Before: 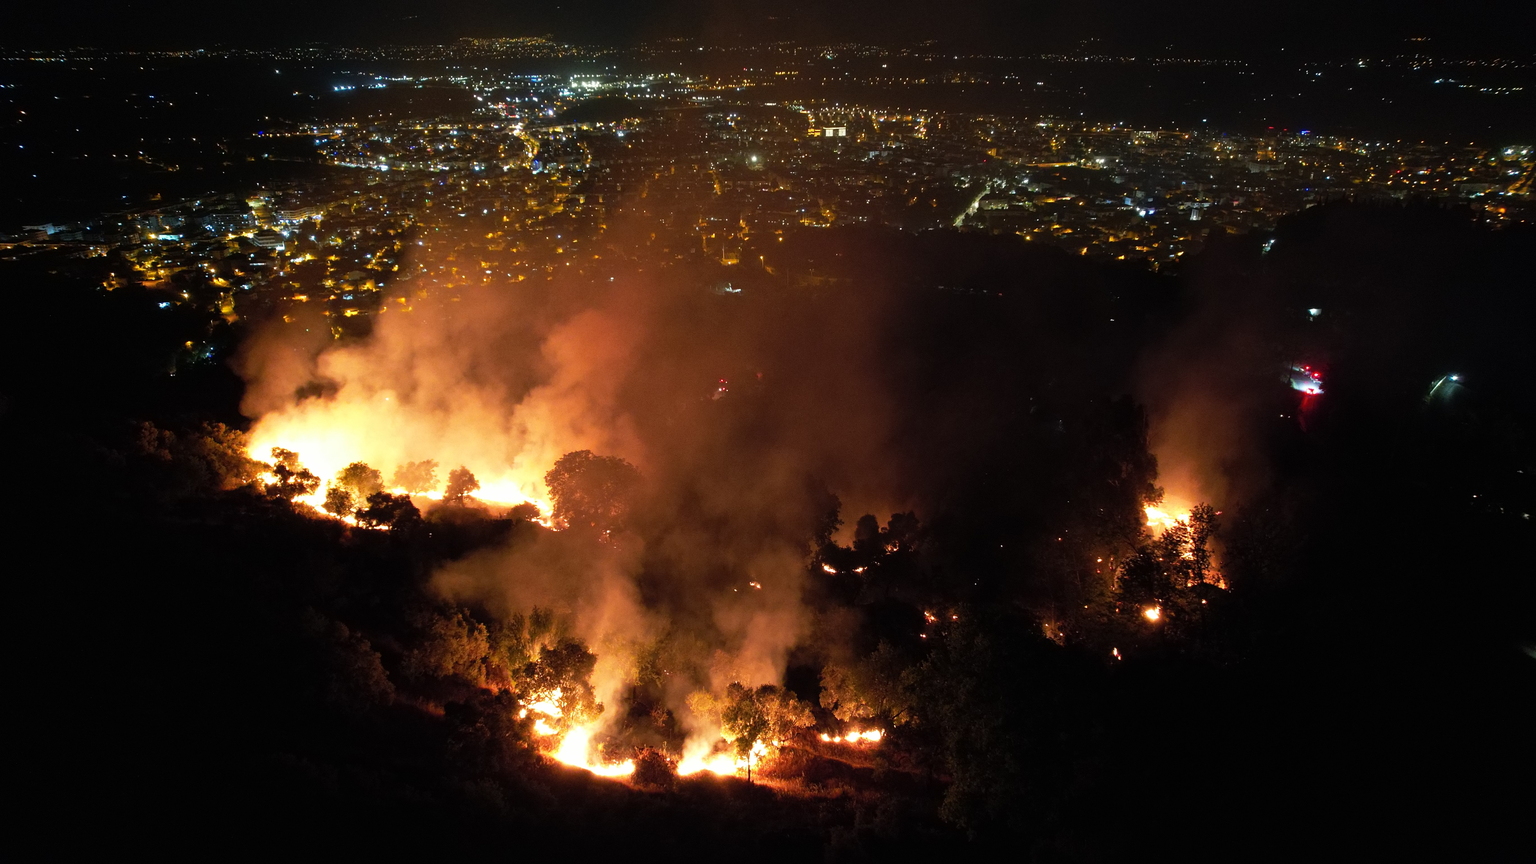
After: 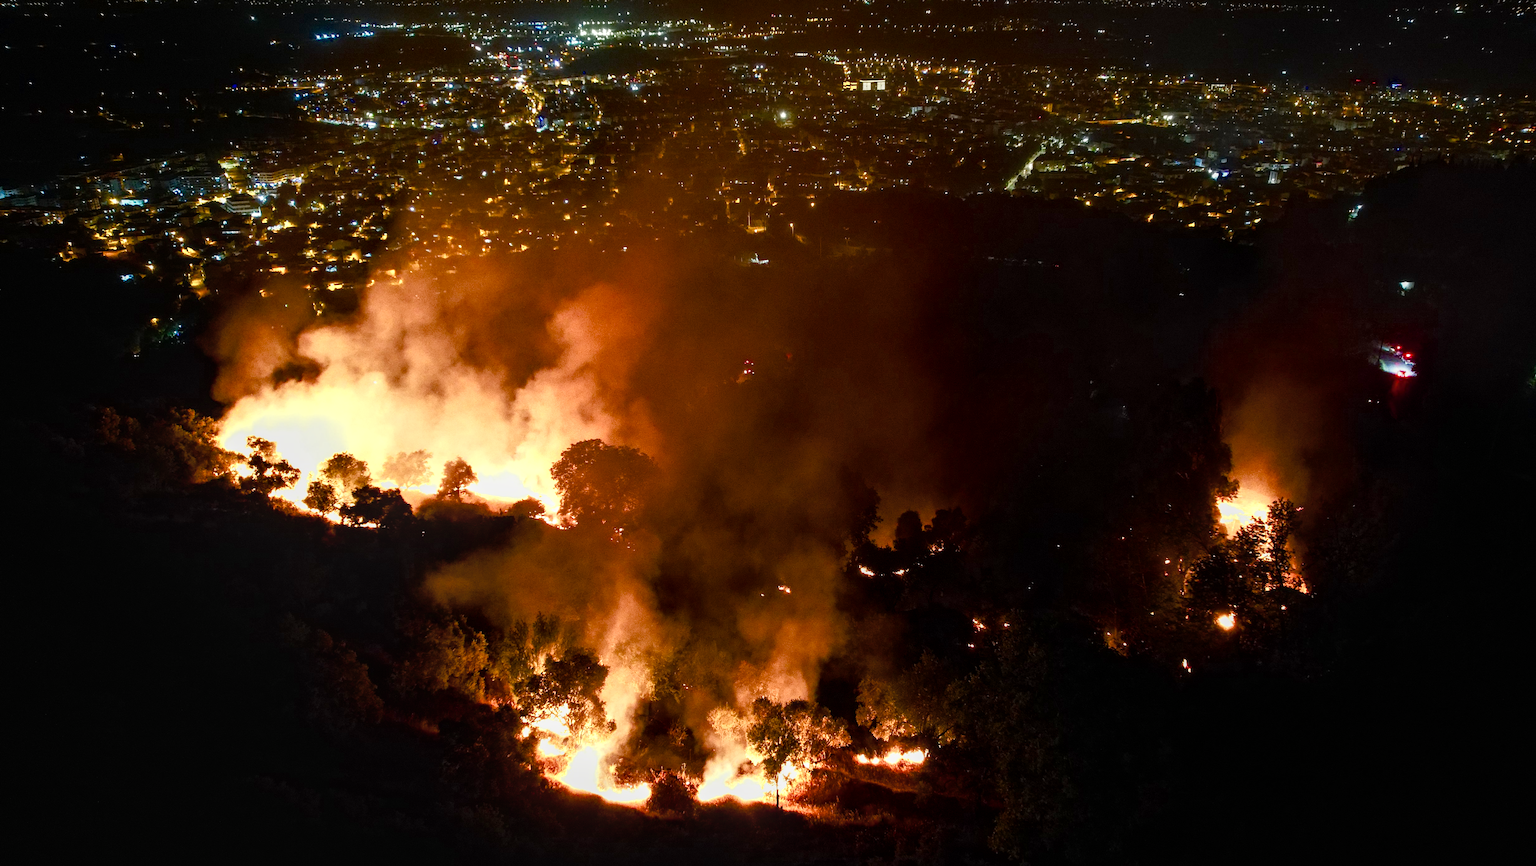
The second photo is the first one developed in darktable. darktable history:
local contrast: on, module defaults
color balance rgb: shadows lift › chroma 0.931%, shadows lift › hue 111.85°, linear chroma grading › global chroma 9.715%, perceptual saturation grading › global saturation 20%, perceptual saturation grading › highlights -50.374%, perceptual saturation grading › shadows 30.717%, global vibrance 7.18%, saturation formula JzAzBz (2021)
crop: left 3.281%, top 6.447%, right 6.797%, bottom 3.309%
